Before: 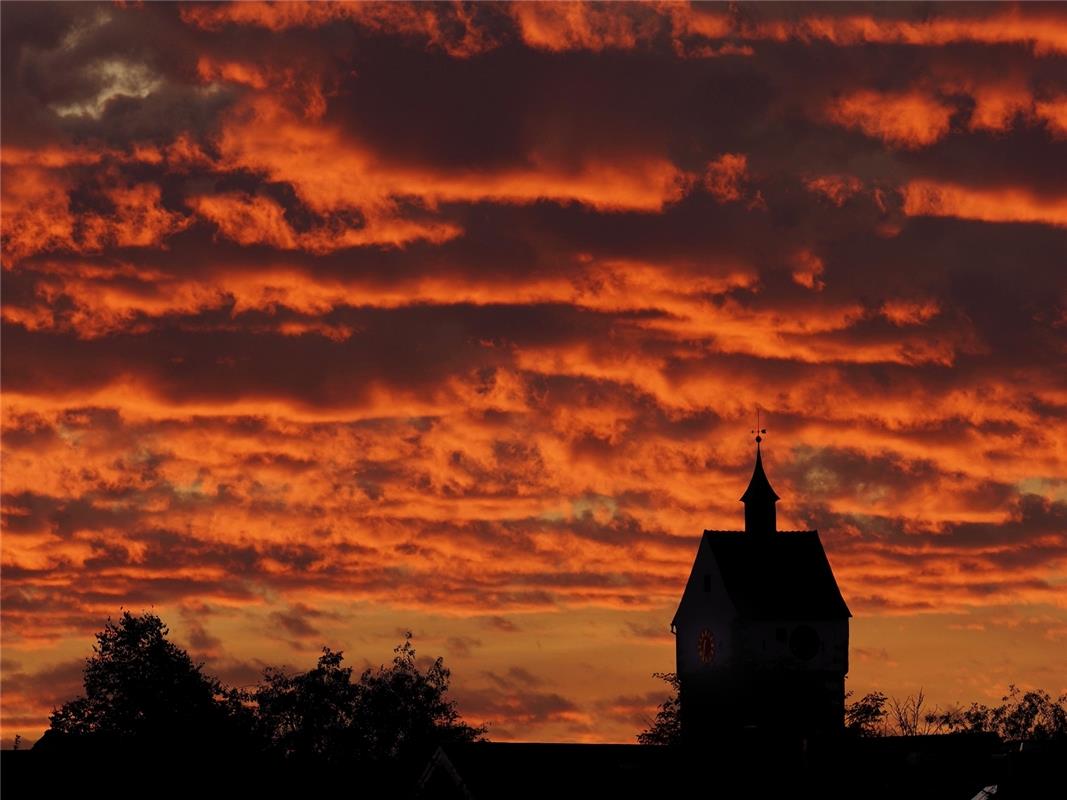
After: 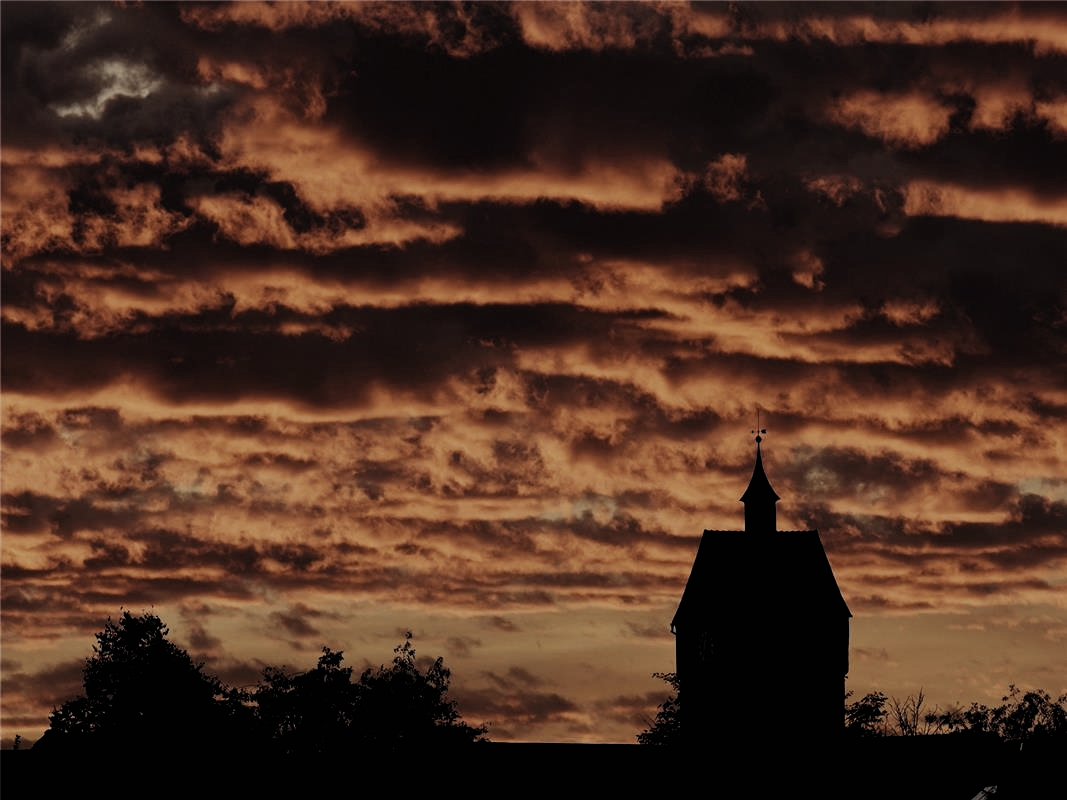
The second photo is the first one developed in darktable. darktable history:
filmic rgb: black relative exposure -5.07 EV, white relative exposure 3.95 EV, hardness 2.9, contrast 1.299, highlights saturation mix -29.83%, preserve chrominance no, color science v5 (2021), contrast in shadows safe, contrast in highlights safe
